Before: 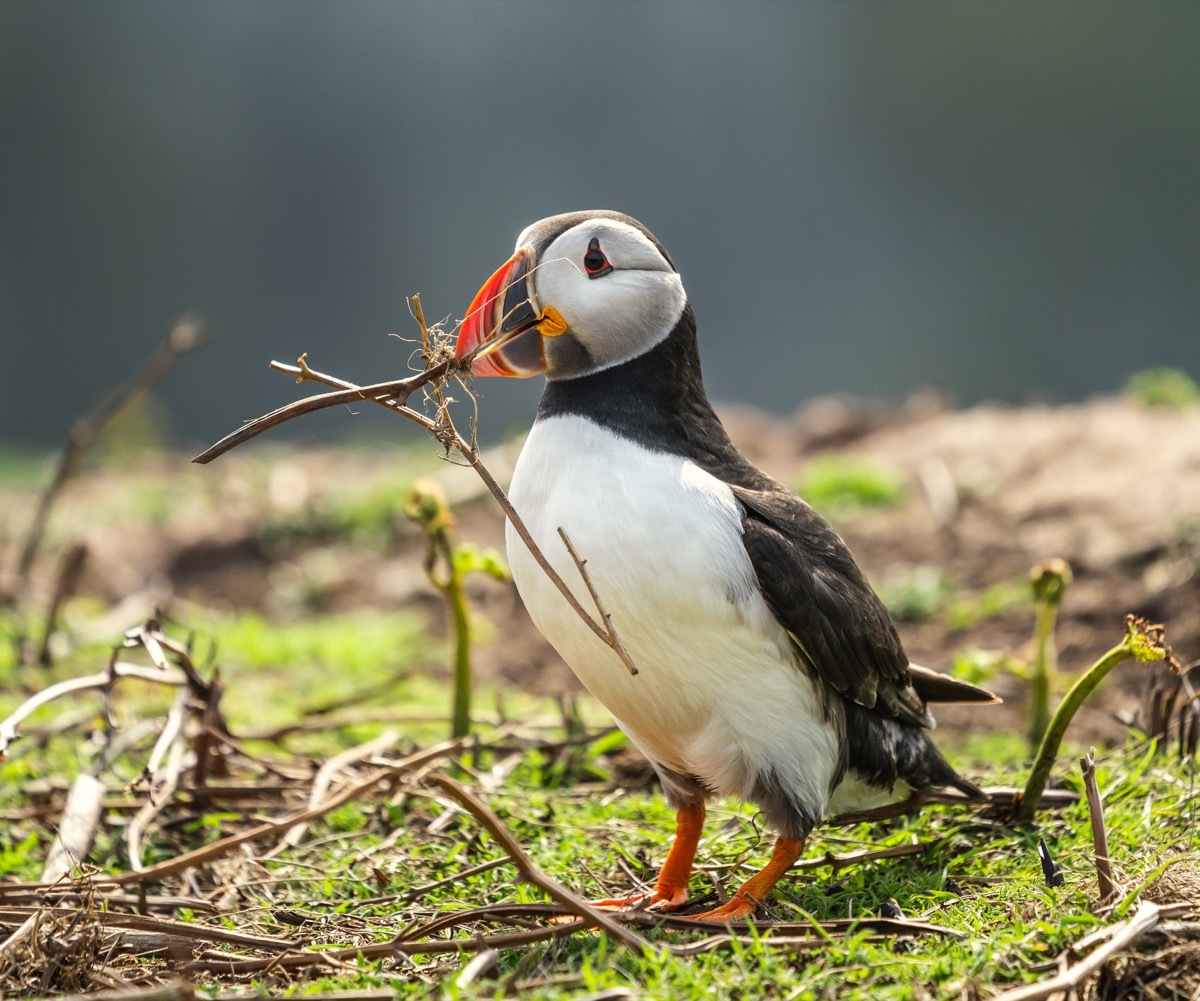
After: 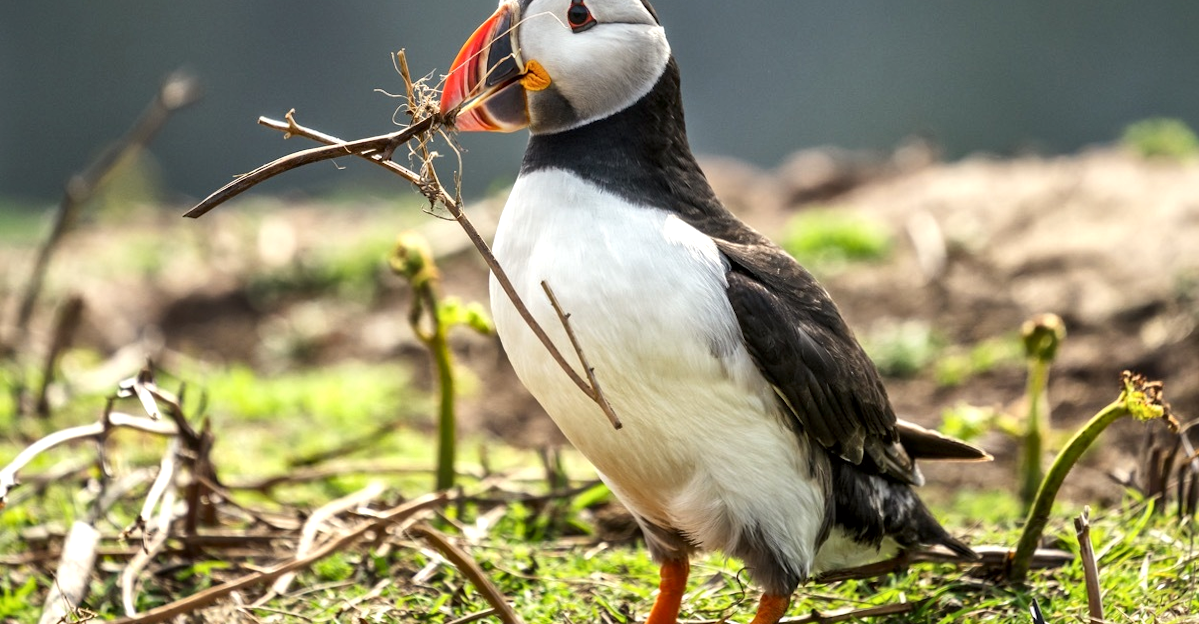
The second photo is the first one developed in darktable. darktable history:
exposure: exposure 0.15 EV, compensate highlight preservation false
local contrast: mode bilateral grid, contrast 20, coarseness 50, detail 171%, midtone range 0.2
crop and rotate: top 25.357%, bottom 13.942%
rotate and perspective: lens shift (horizontal) -0.055, automatic cropping off
